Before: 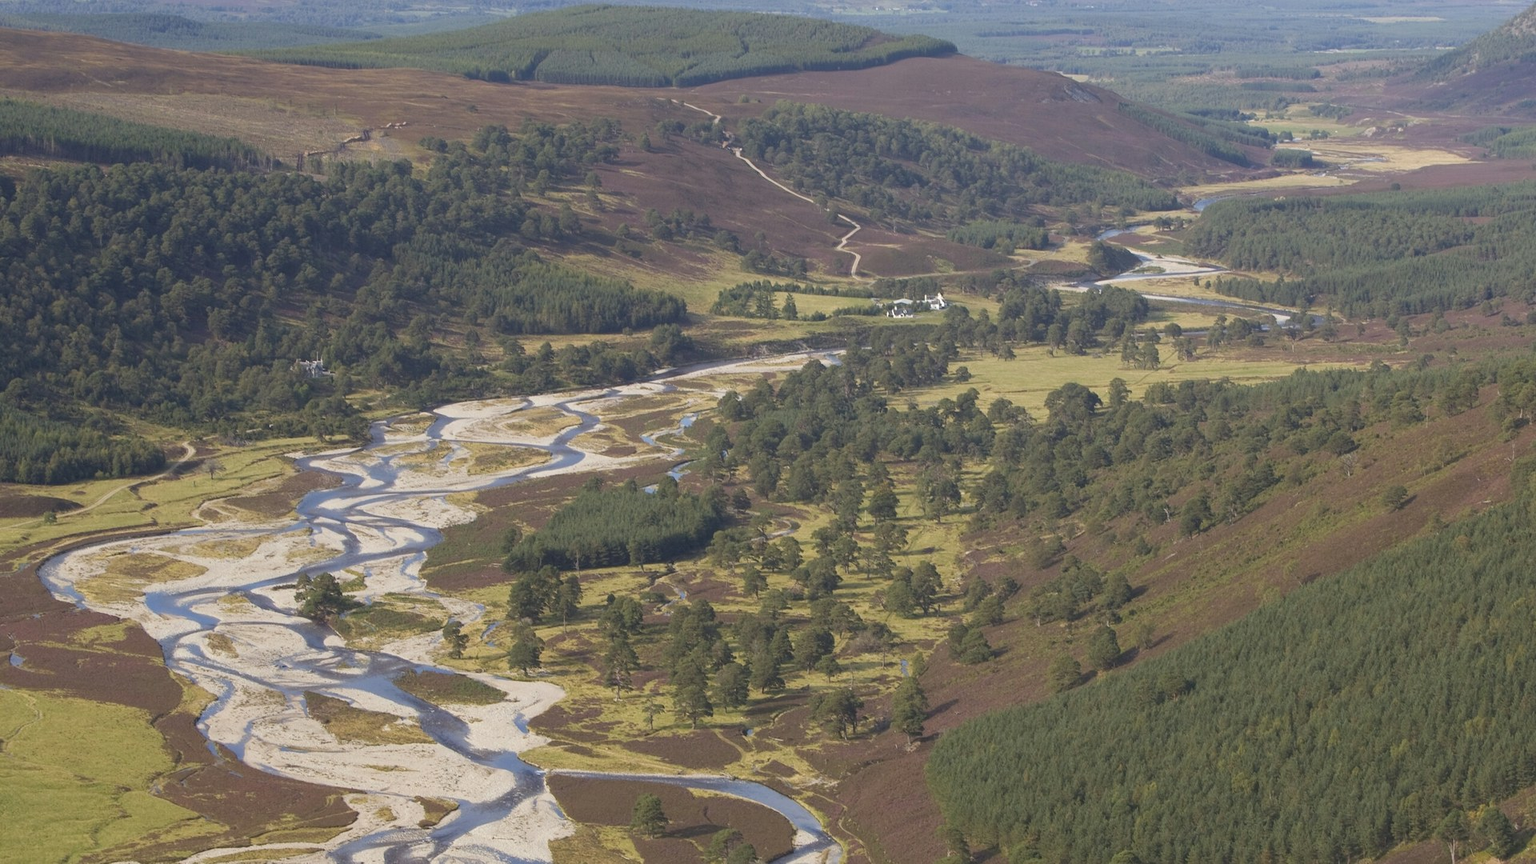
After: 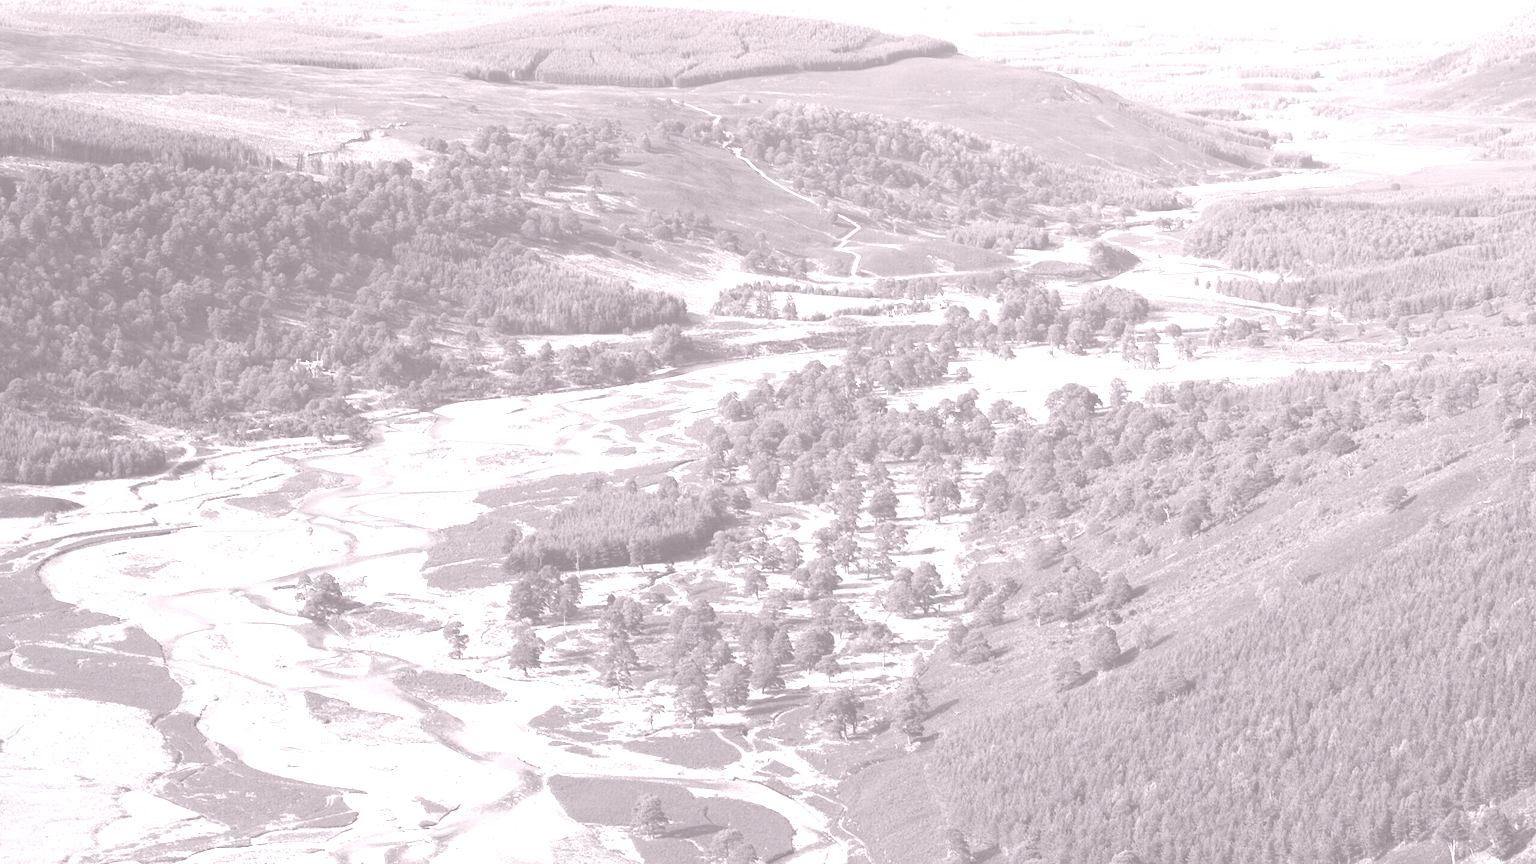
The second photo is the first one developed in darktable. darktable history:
contrast brightness saturation: contrast 0.28
colorize: hue 25.2°, saturation 83%, source mix 82%, lightness 79%, version 1
